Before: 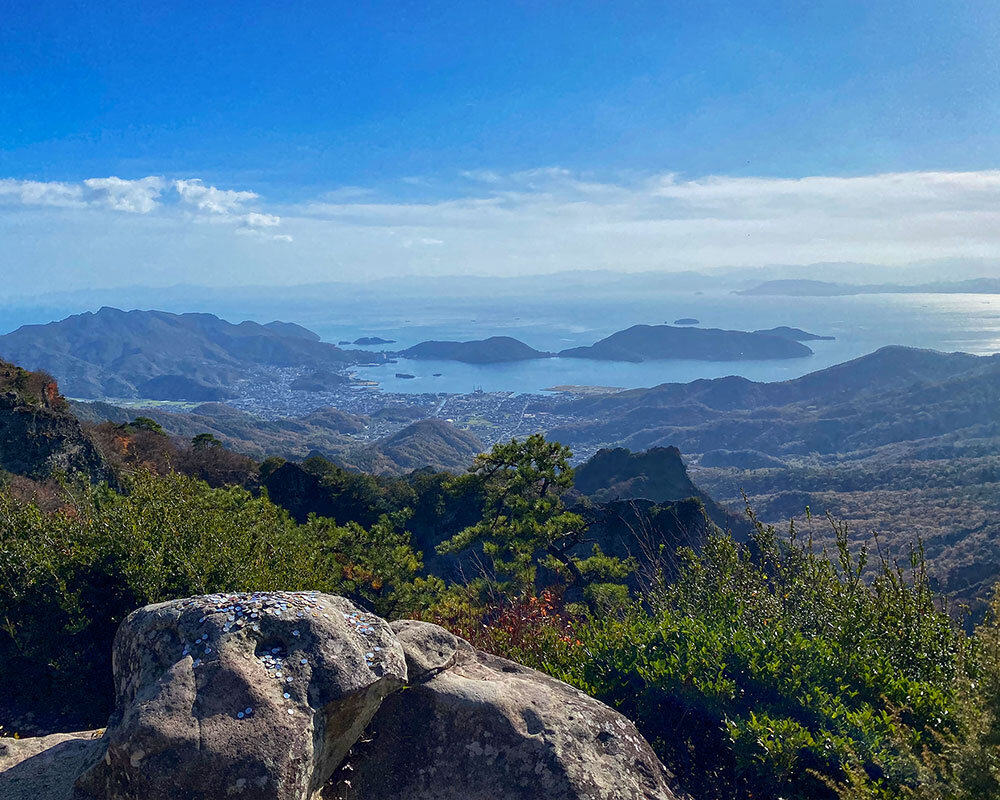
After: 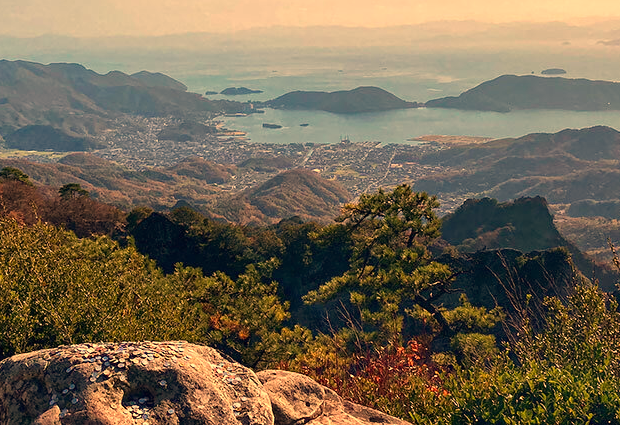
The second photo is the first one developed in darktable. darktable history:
crop: left 13.312%, top 31.28%, right 24.627%, bottom 15.582%
white balance: red 1.467, blue 0.684
tone equalizer: on, module defaults
